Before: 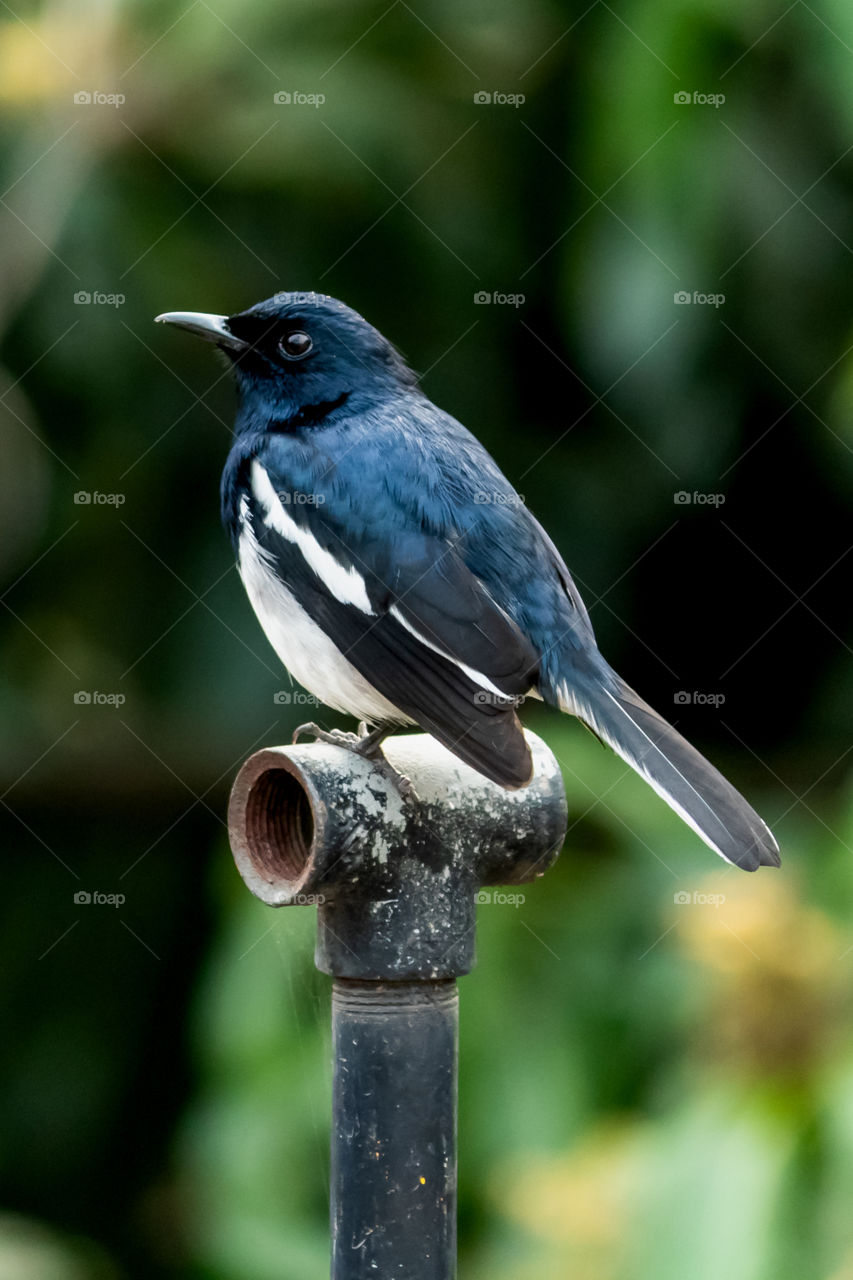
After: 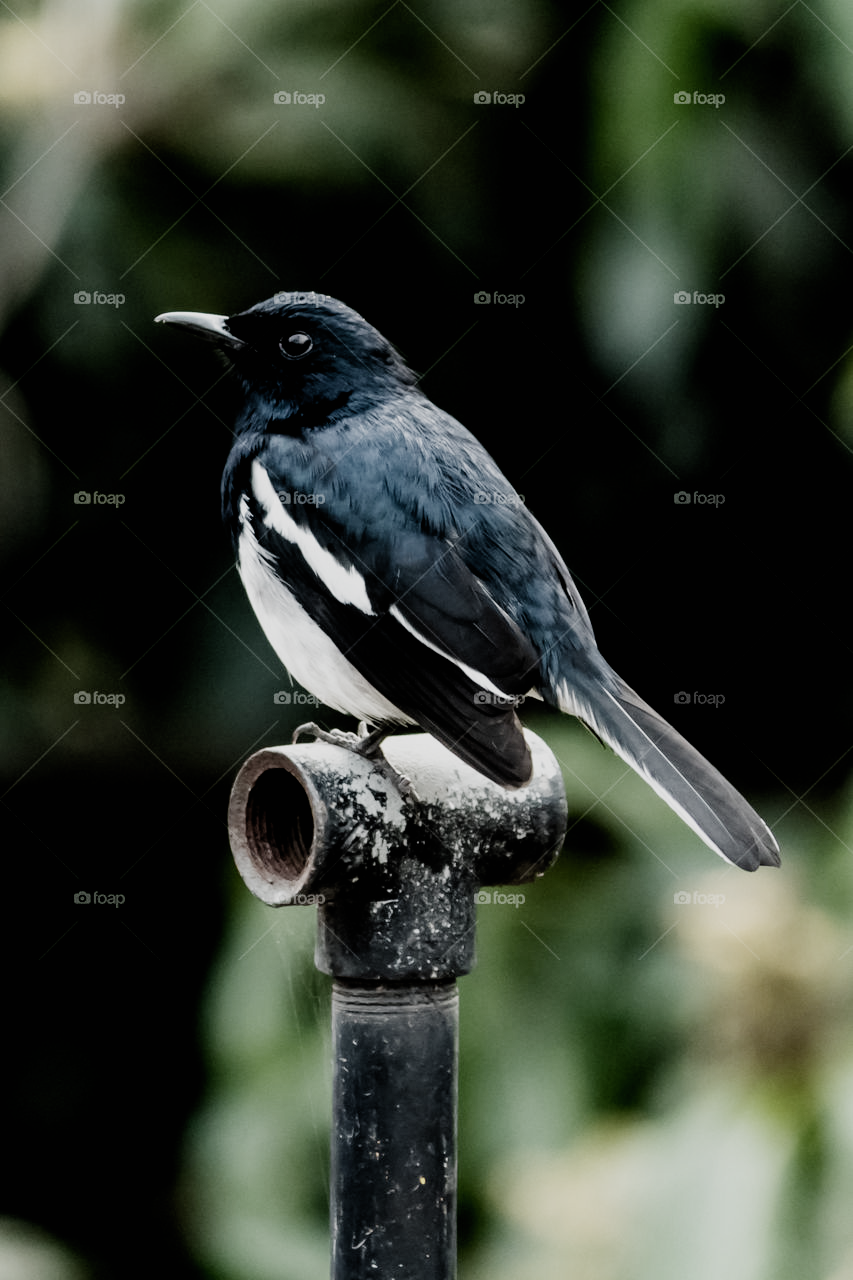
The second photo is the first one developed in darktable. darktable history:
filmic rgb: black relative exposure -5.11 EV, white relative exposure 3.95 EV, hardness 2.9, contrast 1.299, highlights saturation mix -30.74%, preserve chrominance no, color science v5 (2021)
